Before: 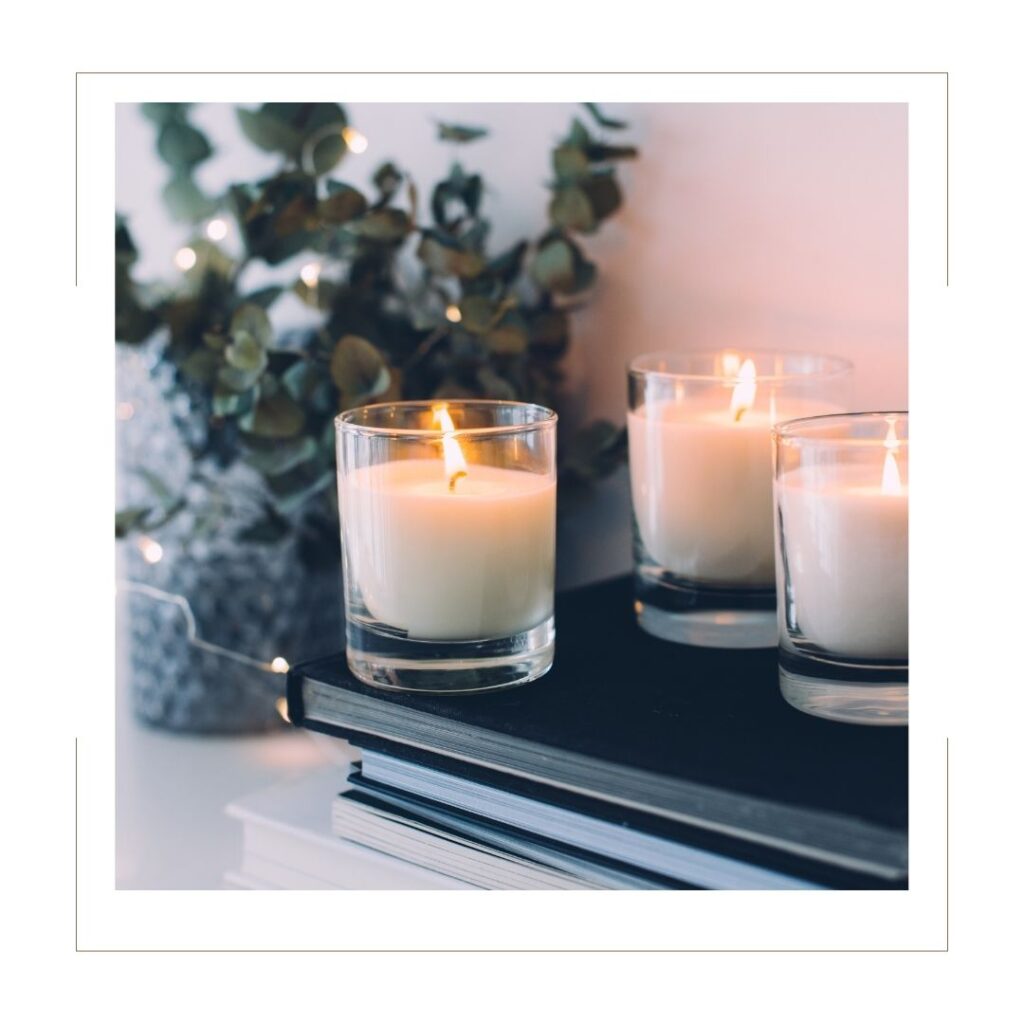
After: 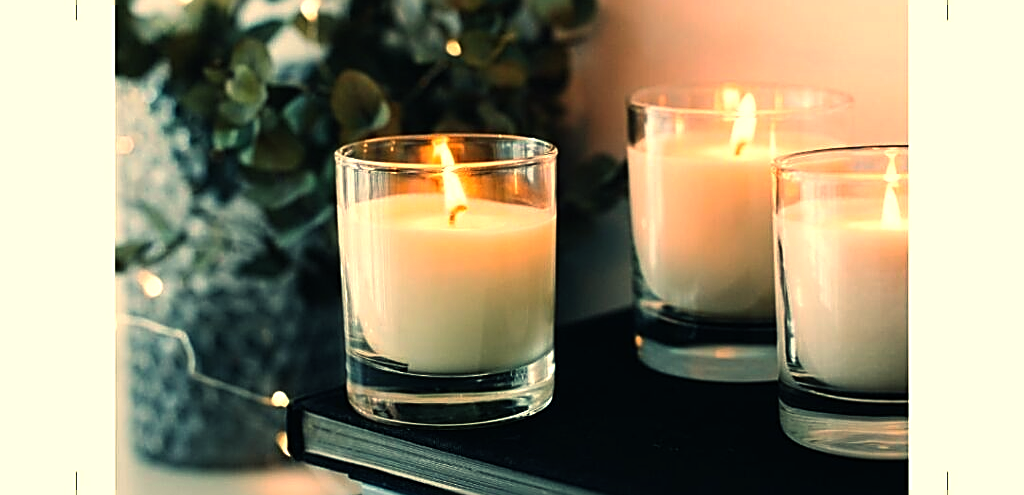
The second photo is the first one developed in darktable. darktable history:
sharpen: amount 1
color balance: mode lift, gamma, gain (sRGB), lift [1.014, 0.966, 0.918, 0.87], gamma [0.86, 0.734, 0.918, 0.976], gain [1.063, 1.13, 1.063, 0.86]
crop and rotate: top 26.056%, bottom 25.543%
